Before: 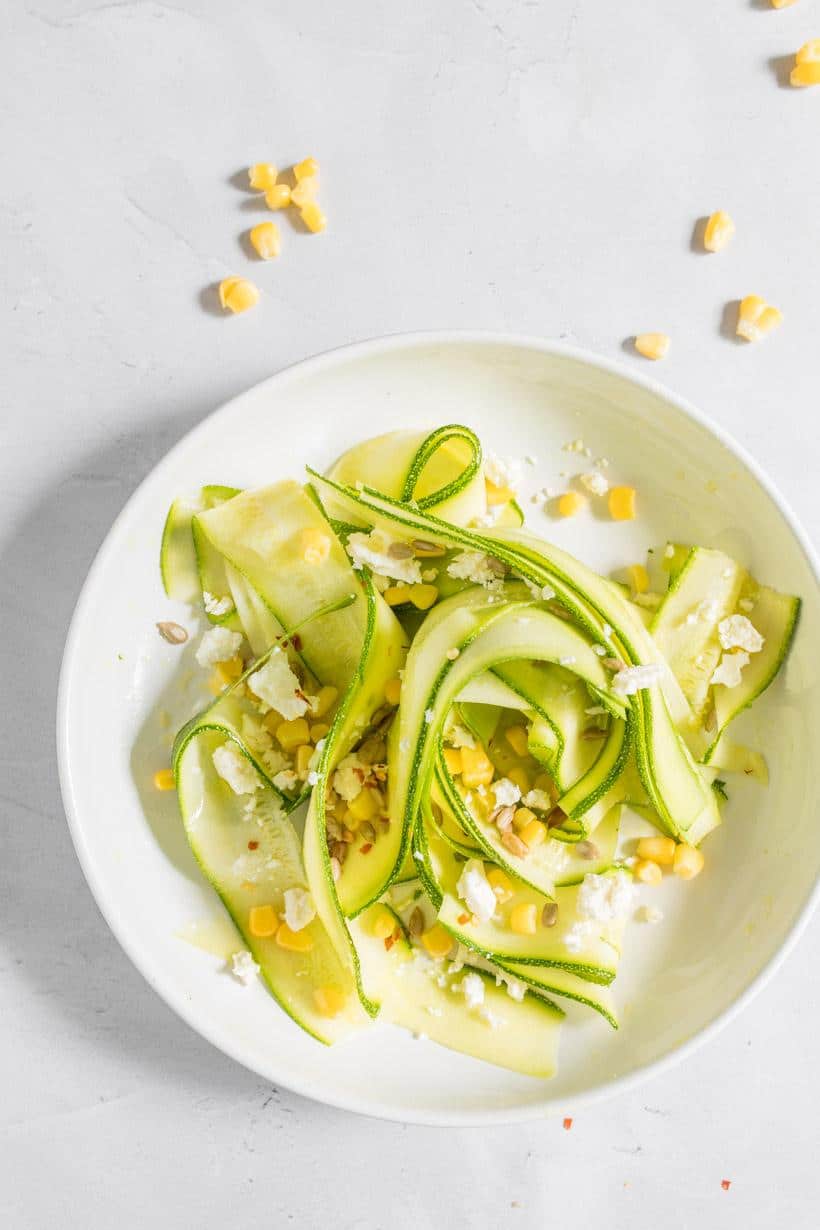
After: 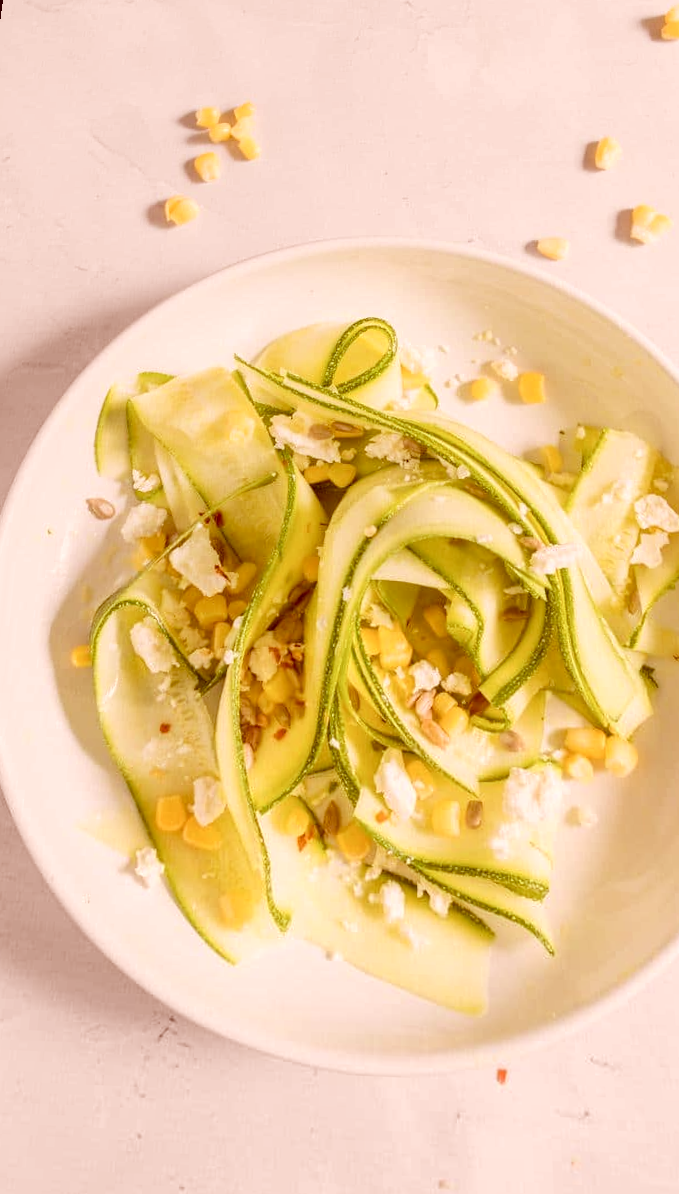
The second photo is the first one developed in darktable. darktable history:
rotate and perspective: rotation 0.72°, lens shift (vertical) -0.352, lens shift (horizontal) -0.051, crop left 0.152, crop right 0.859, crop top 0.019, crop bottom 0.964
color correction: highlights a* 9.03, highlights b* 8.71, shadows a* 40, shadows b* 40, saturation 0.8
